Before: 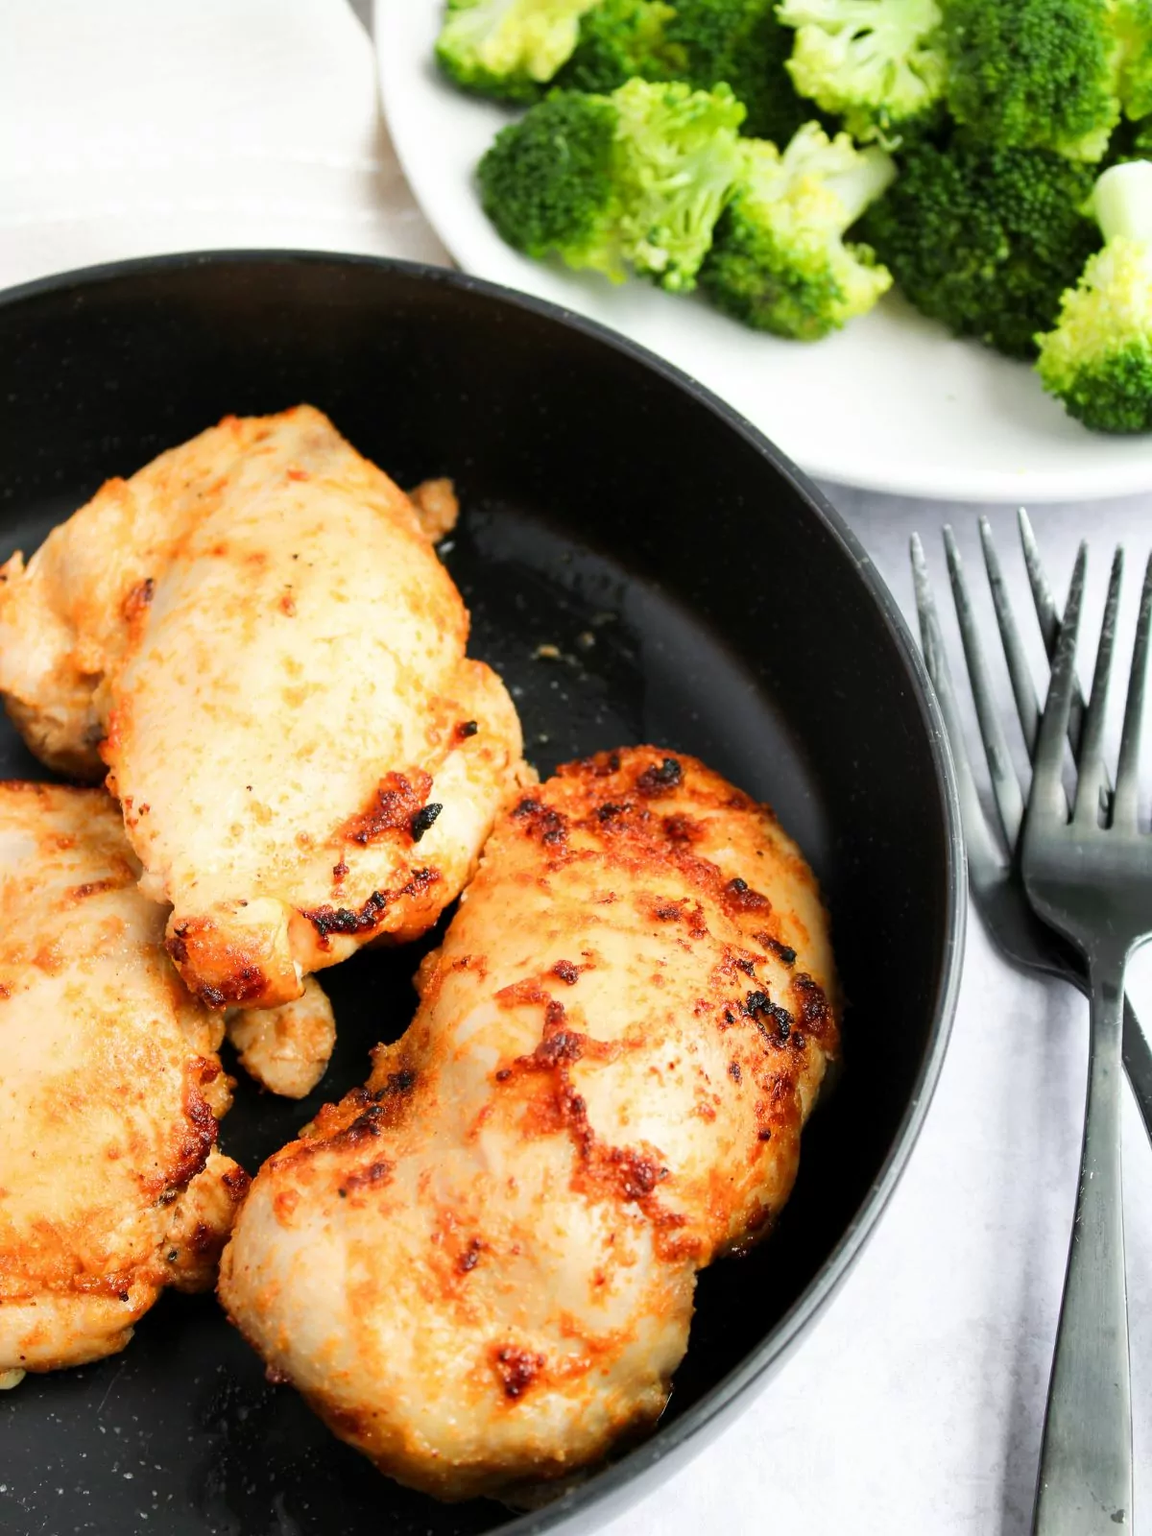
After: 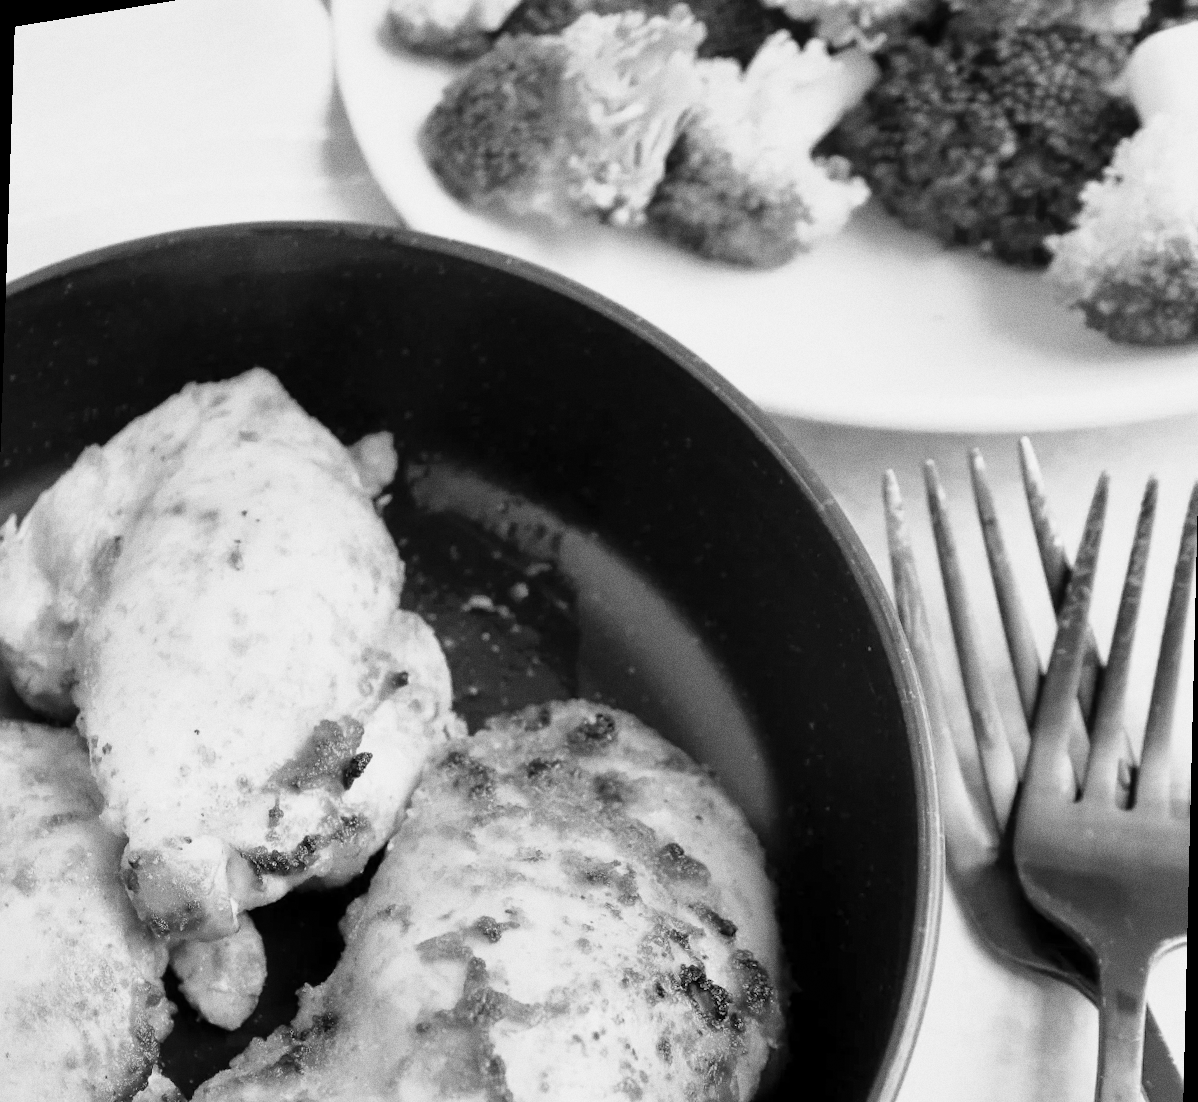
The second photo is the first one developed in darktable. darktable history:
color contrast: green-magenta contrast 0, blue-yellow contrast 0
white balance: red 1.004, blue 1.024
shadows and highlights: on, module defaults
color zones: curves: ch1 [(0, 0.469) (0.001, 0.469) (0.12, 0.446) (0.248, 0.469) (0.5, 0.5) (0.748, 0.5) (0.999, 0.469) (1, 0.469)]
tone curve: curves: ch0 [(0, 0) (0.091, 0.077) (0.389, 0.458) (0.745, 0.82) (0.844, 0.908) (0.909, 0.942) (1, 0.973)]; ch1 [(0, 0) (0.437, 0.404) (0.5, 0.5) (0.529, 0.556) (0.58, 0.603) (0.616, 0.649) (1, 1)]; ch2 [(0, 0) (0.442, 0.415) (0.5, 0.5) (0.535, 0.557) (0.585, 0.62) (1, 1)], color space Lab, independent channels, preserve colors none
grain: strength 26%
rotate and perspective: rotation 1.69°, lens shift (vertical) -0.023, lens shift (horizontal) -0.291, crop left 0.025, crop right 0.988, crop top 0.092, crop bottom 0.842
crop: bottom 19.644%
